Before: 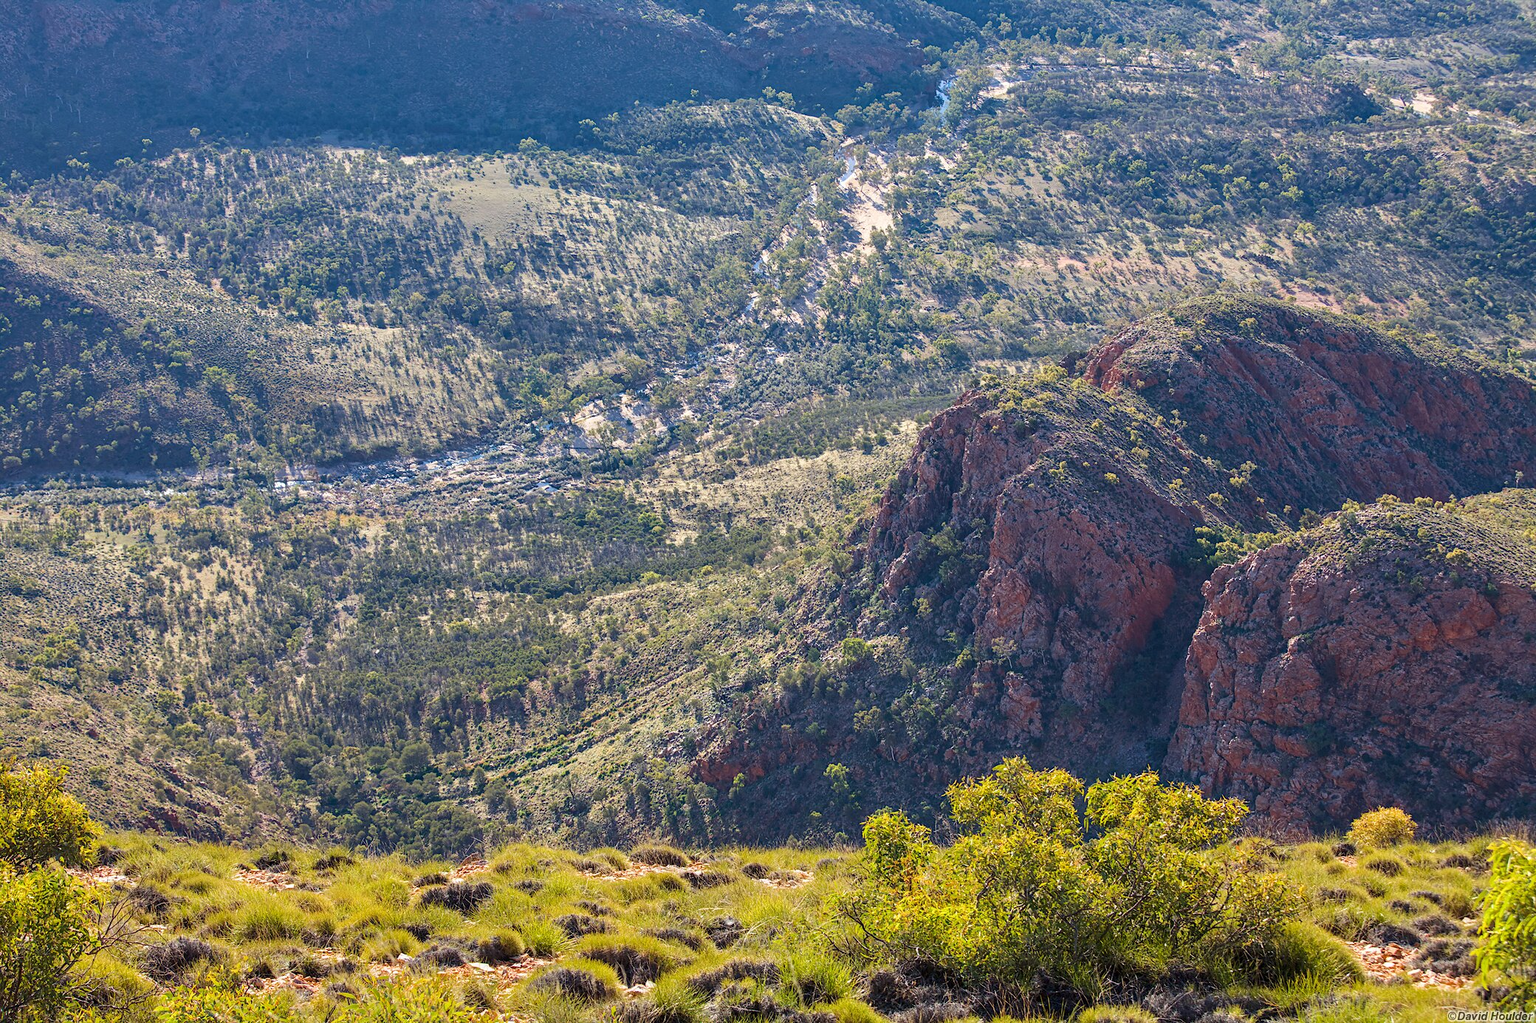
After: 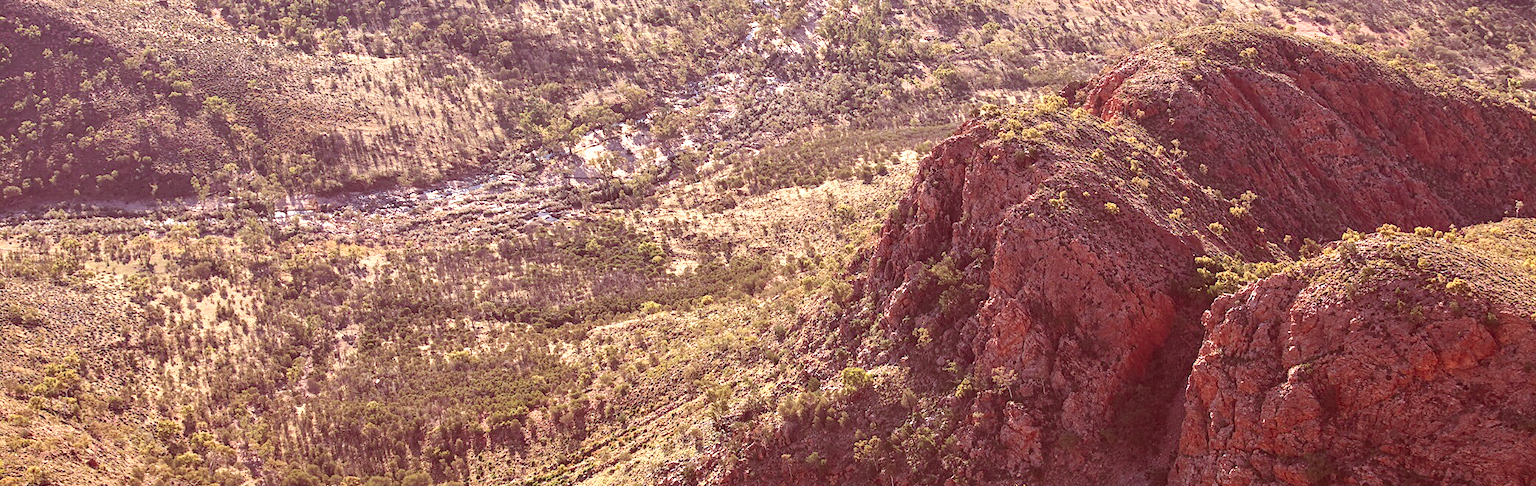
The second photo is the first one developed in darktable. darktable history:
exposure: black level correction 0, exposure 0.499 EV, compensate exposure bias true, compensate highlight preservation false
color correction: highlights a* 9.49, highlights b* 8.99, shadows a* 39.52, shadows b* 39.71, saturation 0.794
crop and rotate: top 26.472%, bottom 25.931%
